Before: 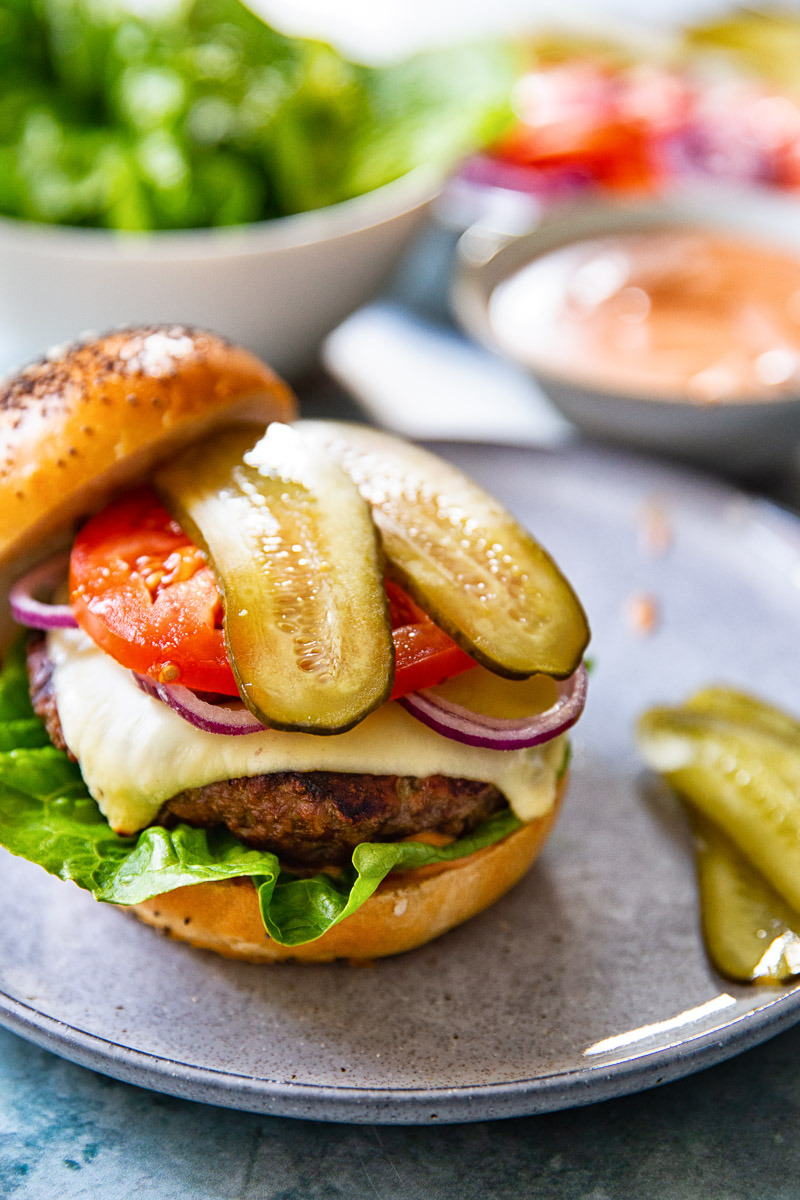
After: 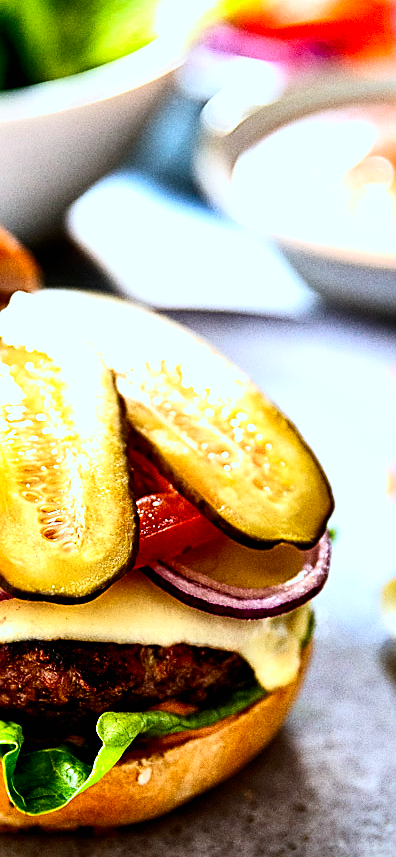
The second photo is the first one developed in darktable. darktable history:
filmic rgb: black relative exposure -8.2 EV, white relative exposure 2.2 EV, threshold 3 EV, hardness 7.11, latitude 85.74%, contrast 1.696, highlights saturation mix -4%, shadows ↔ highlights balance -2.69%, preserve chrominance no, color science v5 (2021), contrast in shadows safe, contrast in highlights safe, enable highlight reconstruction true
grain: coarseness 0.09 ISO
contrast brightness saturation: contrast 0.24, brightness 0.09
color correction: highlights a* -4.18, highlights b* -10.81
sharpen: on, module defaults
crop: left 32.075%, top 10.976%, right 18.355%, bottom 17.596%
